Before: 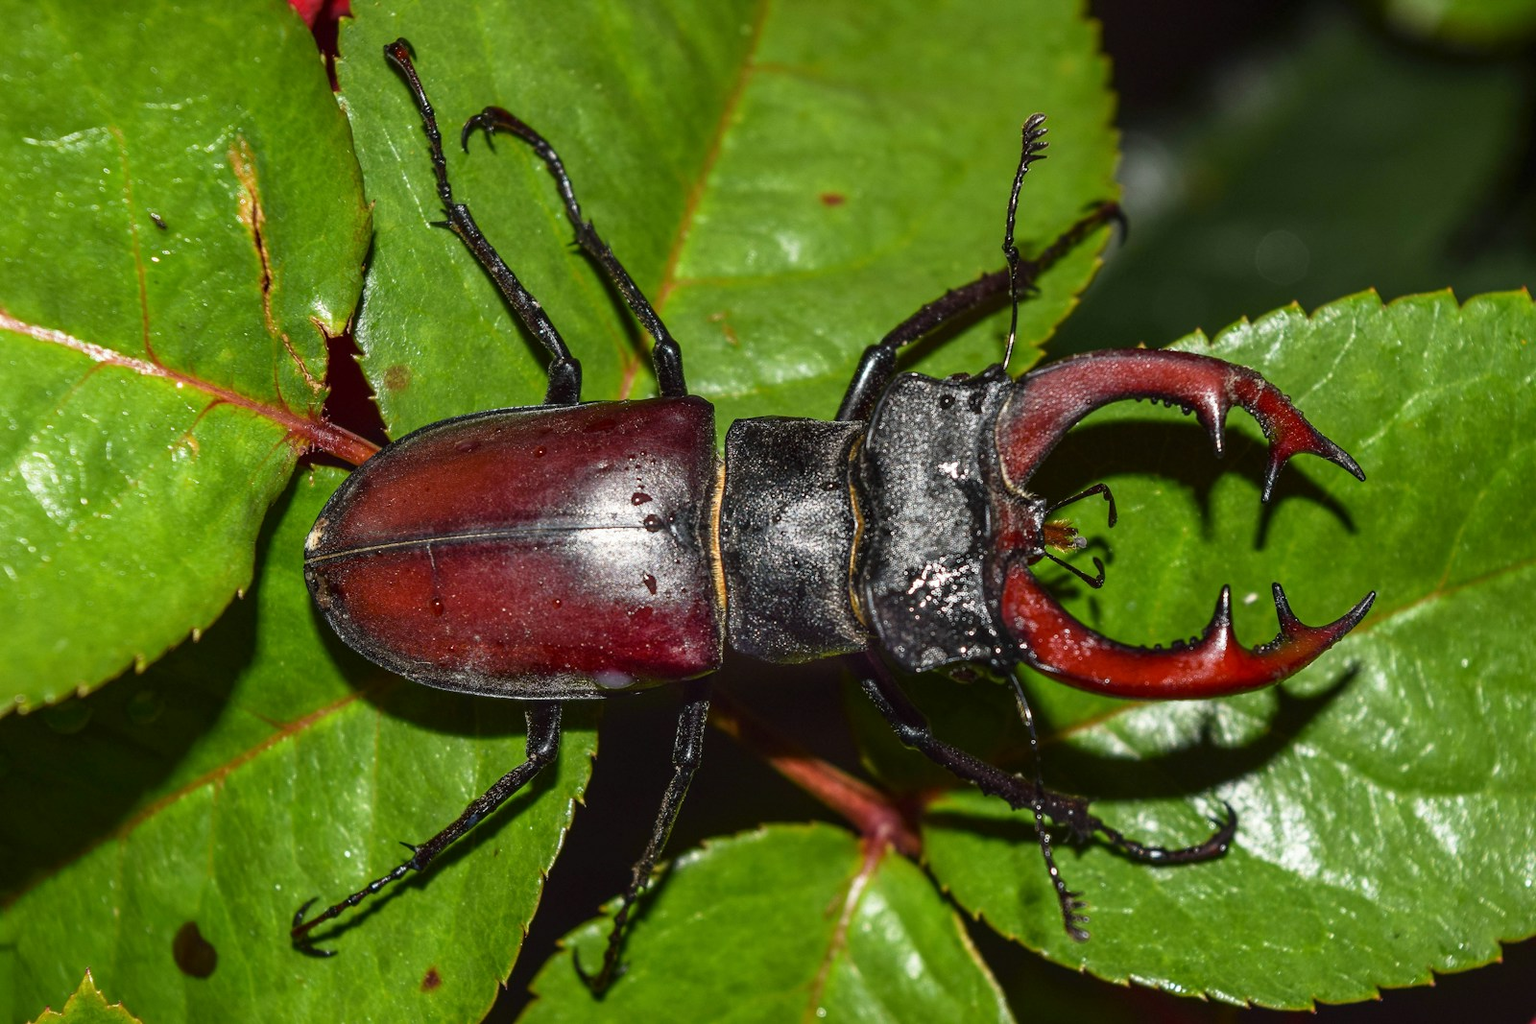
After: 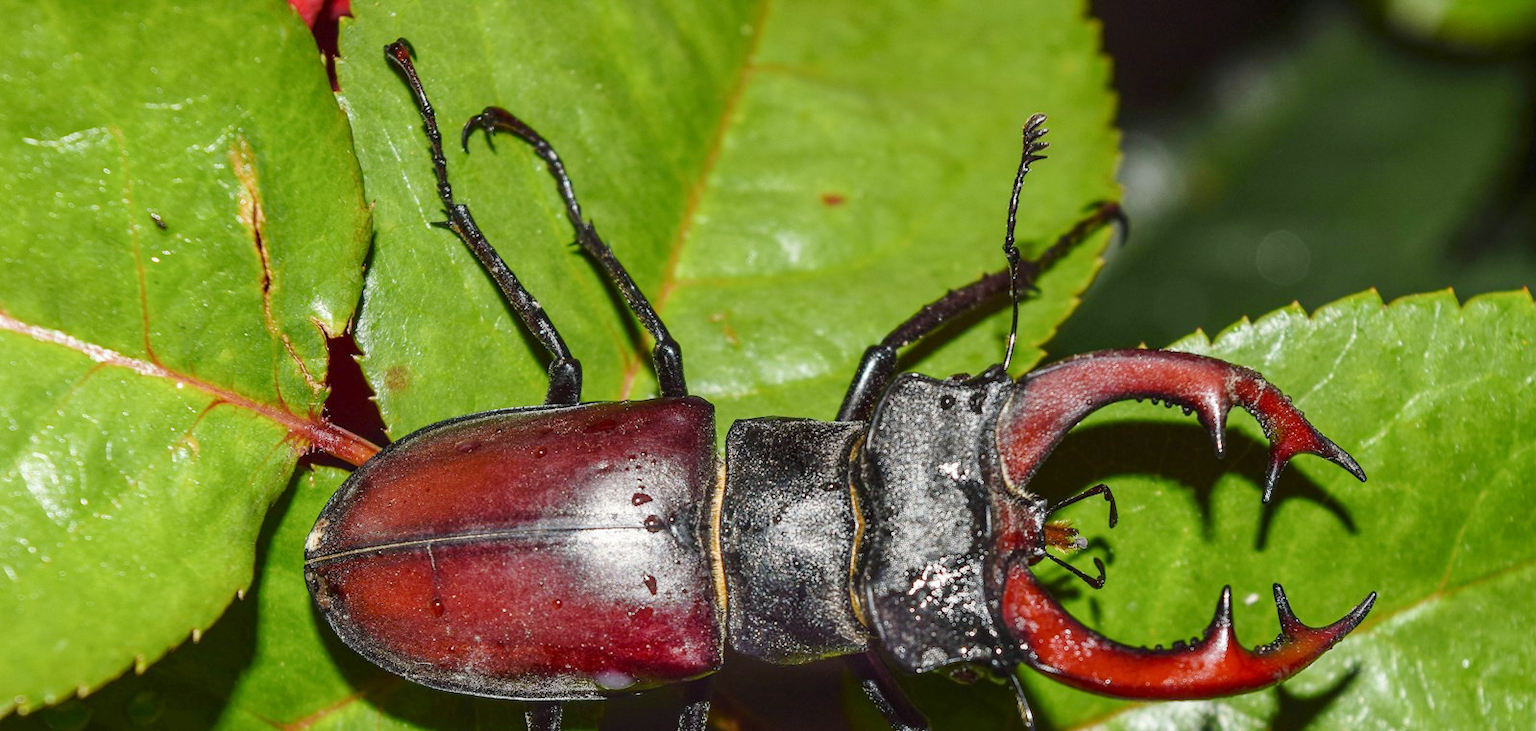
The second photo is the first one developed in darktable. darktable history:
base curve: curves: ch0 [(0, 0) (0.158, 0.273) (0.879, 0.895) (1, 1)], preserve colors none
crop: bottom 28.576%
